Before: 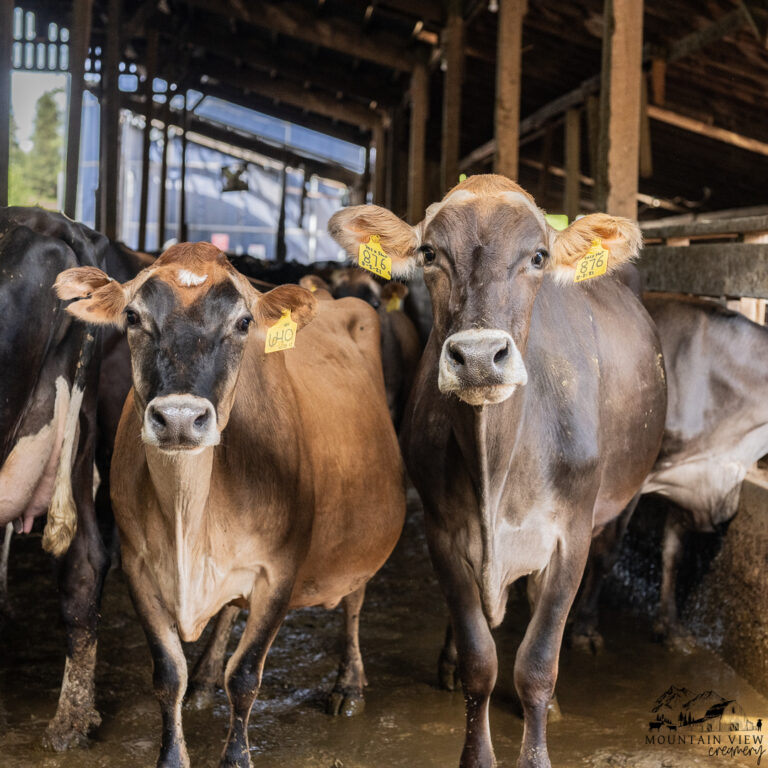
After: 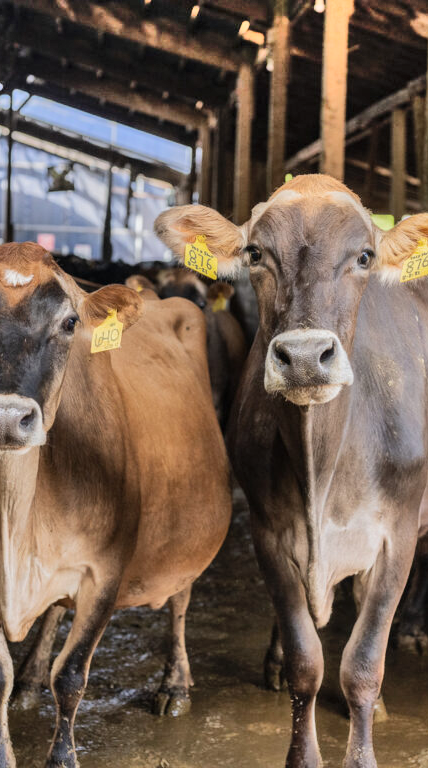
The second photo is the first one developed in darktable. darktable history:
crop and rotate: left 22.671%, right 21.473%
shadows and highlights: radius 122.82, shadows 99.84, white point adjustment -2.95, highlights -98.78, highlights color adjustment 42.41%, soften with gaussian
